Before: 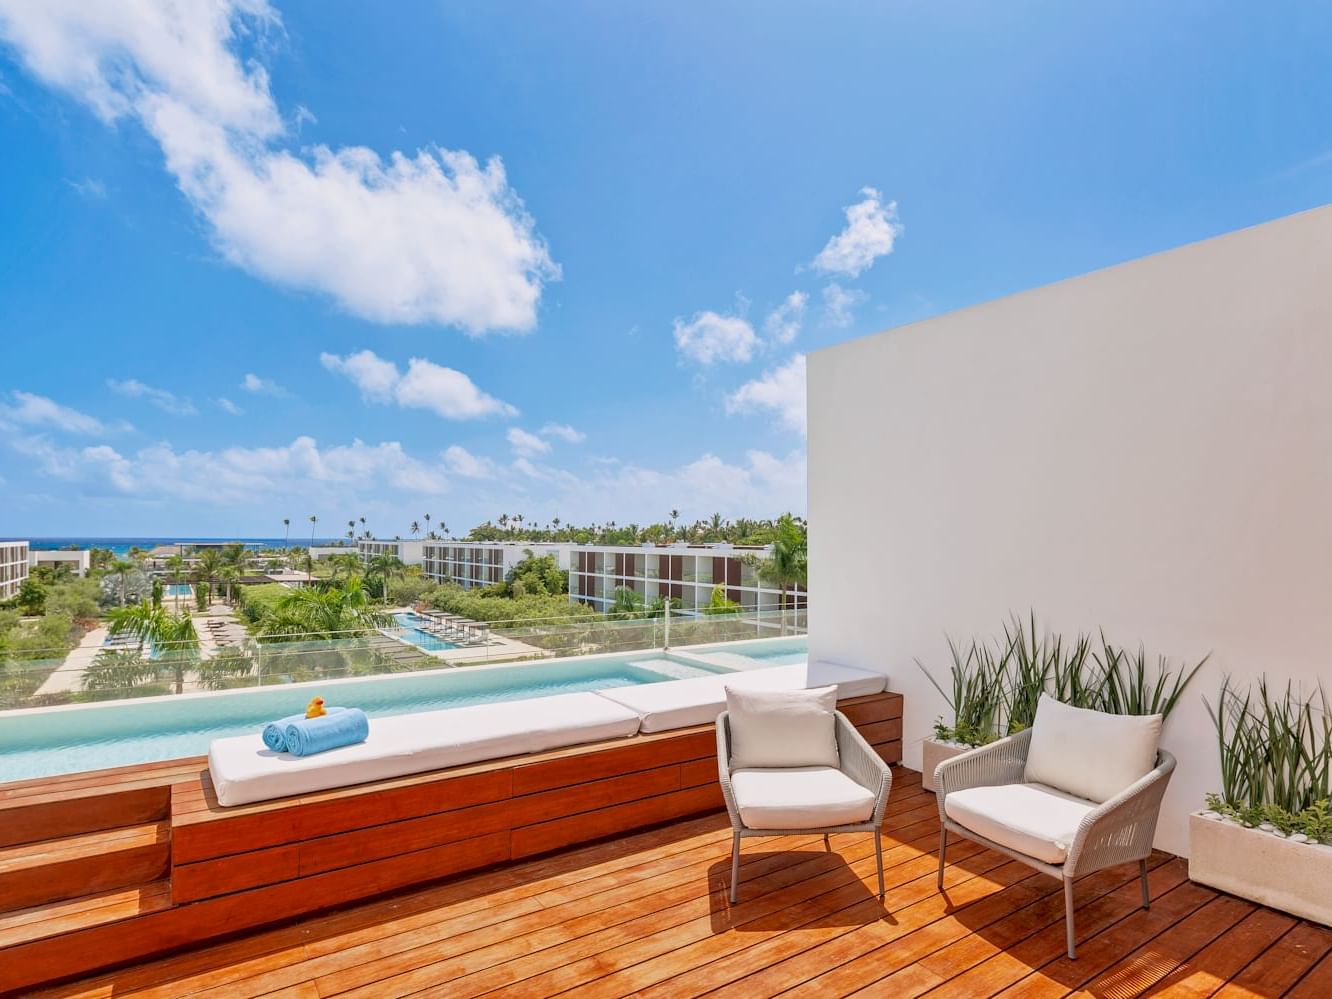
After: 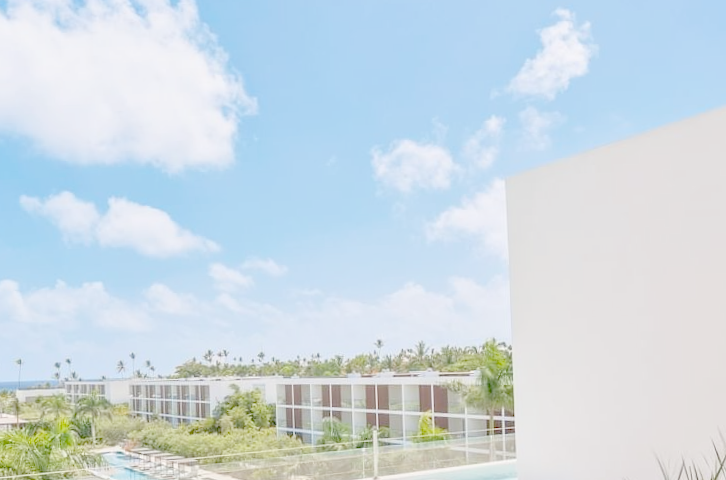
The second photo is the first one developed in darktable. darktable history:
rotate and perspective: rotation -2.12°, lens shift (vertical) 0.009, lens shift (horizontal) -0.008, automatic cropping original format, crop left 0.036, crop right 0.964, crop top 0.05, crop bottom 0.959
crop: left 20.932%, top 15.471%, right 21.848%, bottom 34.081%
